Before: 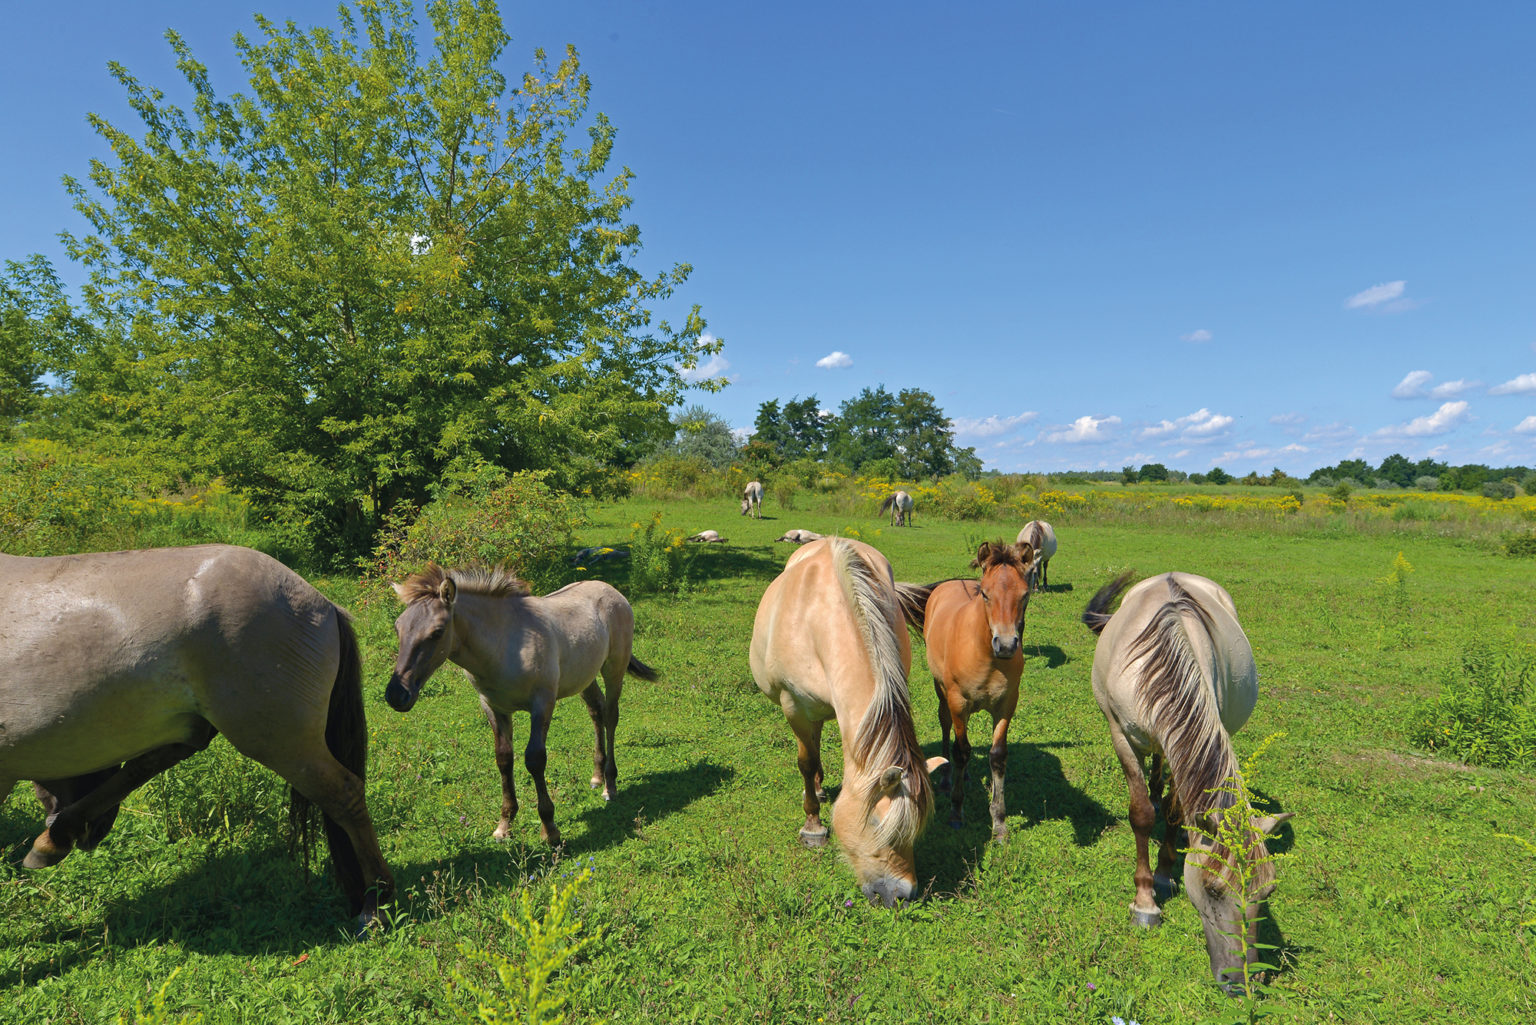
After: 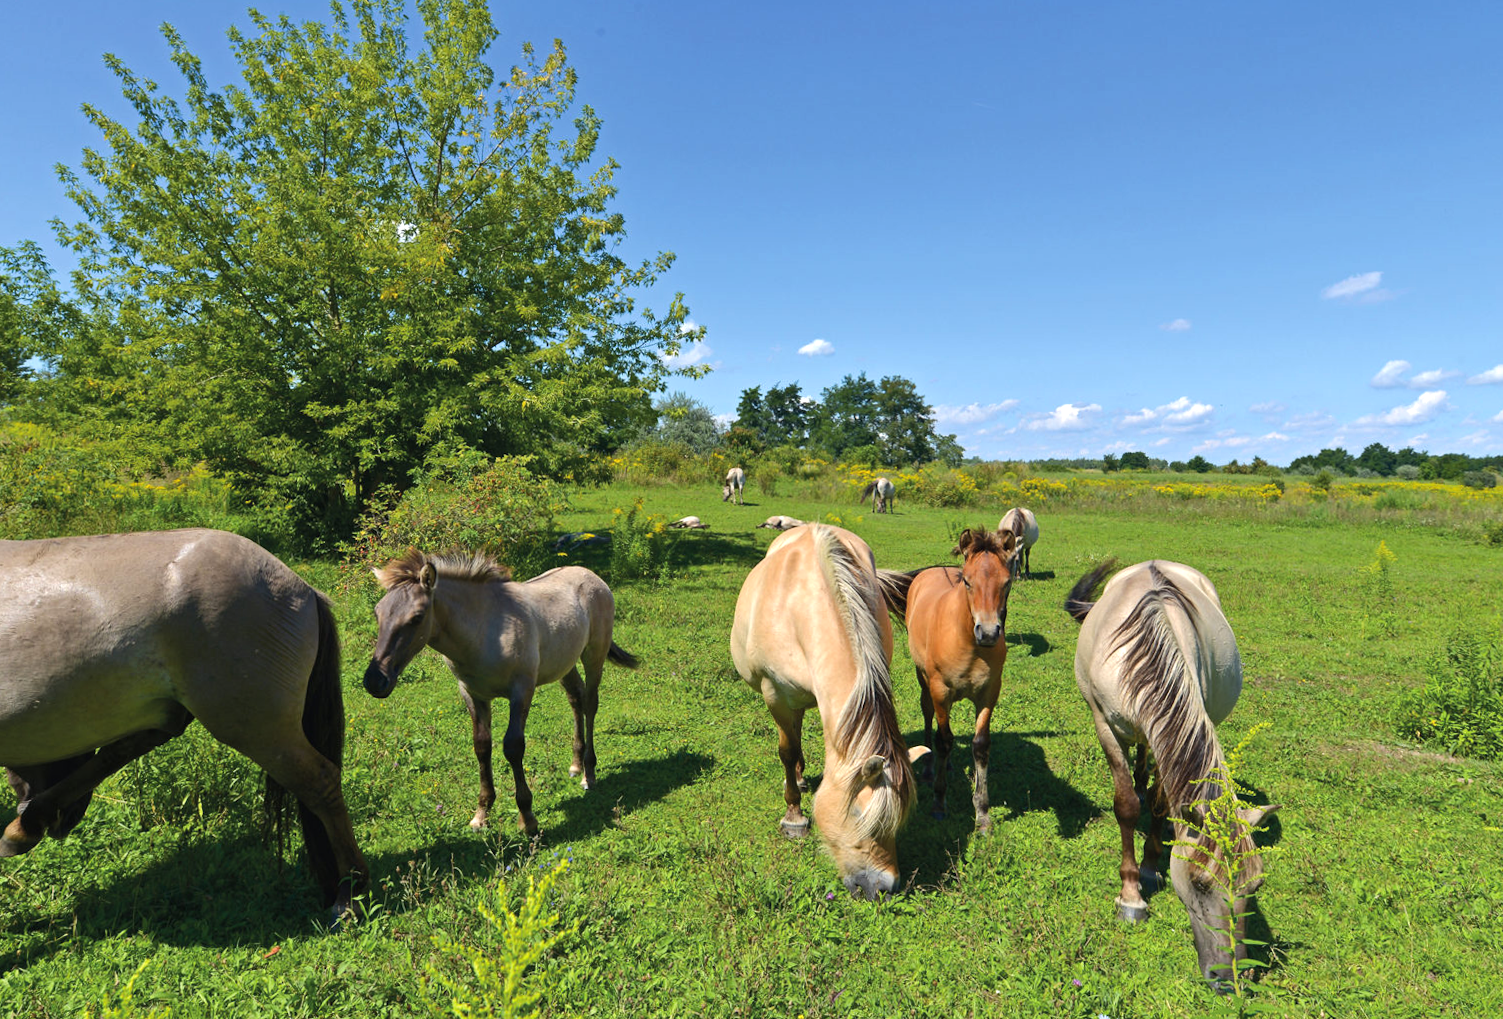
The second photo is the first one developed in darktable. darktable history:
rotate and perspective: rotation 0.226°, lens shift (vertical) -0.042, crop left 0.023, crop right 0.982, crop top 0.006, crop bottom 0.994
tone equalizer: -8 EV -0.417 EV, -7 EV -0.389 EV, -6 EV -0.333 EV, -5 EV -0.222 EV, -3 EV 0.222 EV, -2 EV 0.333 EV, -1 EV 0.389 EV, +0 EV 0.417 EV, edges refinement/feathering 500, mask exposure compensation -1.57 EV, preserve details no
